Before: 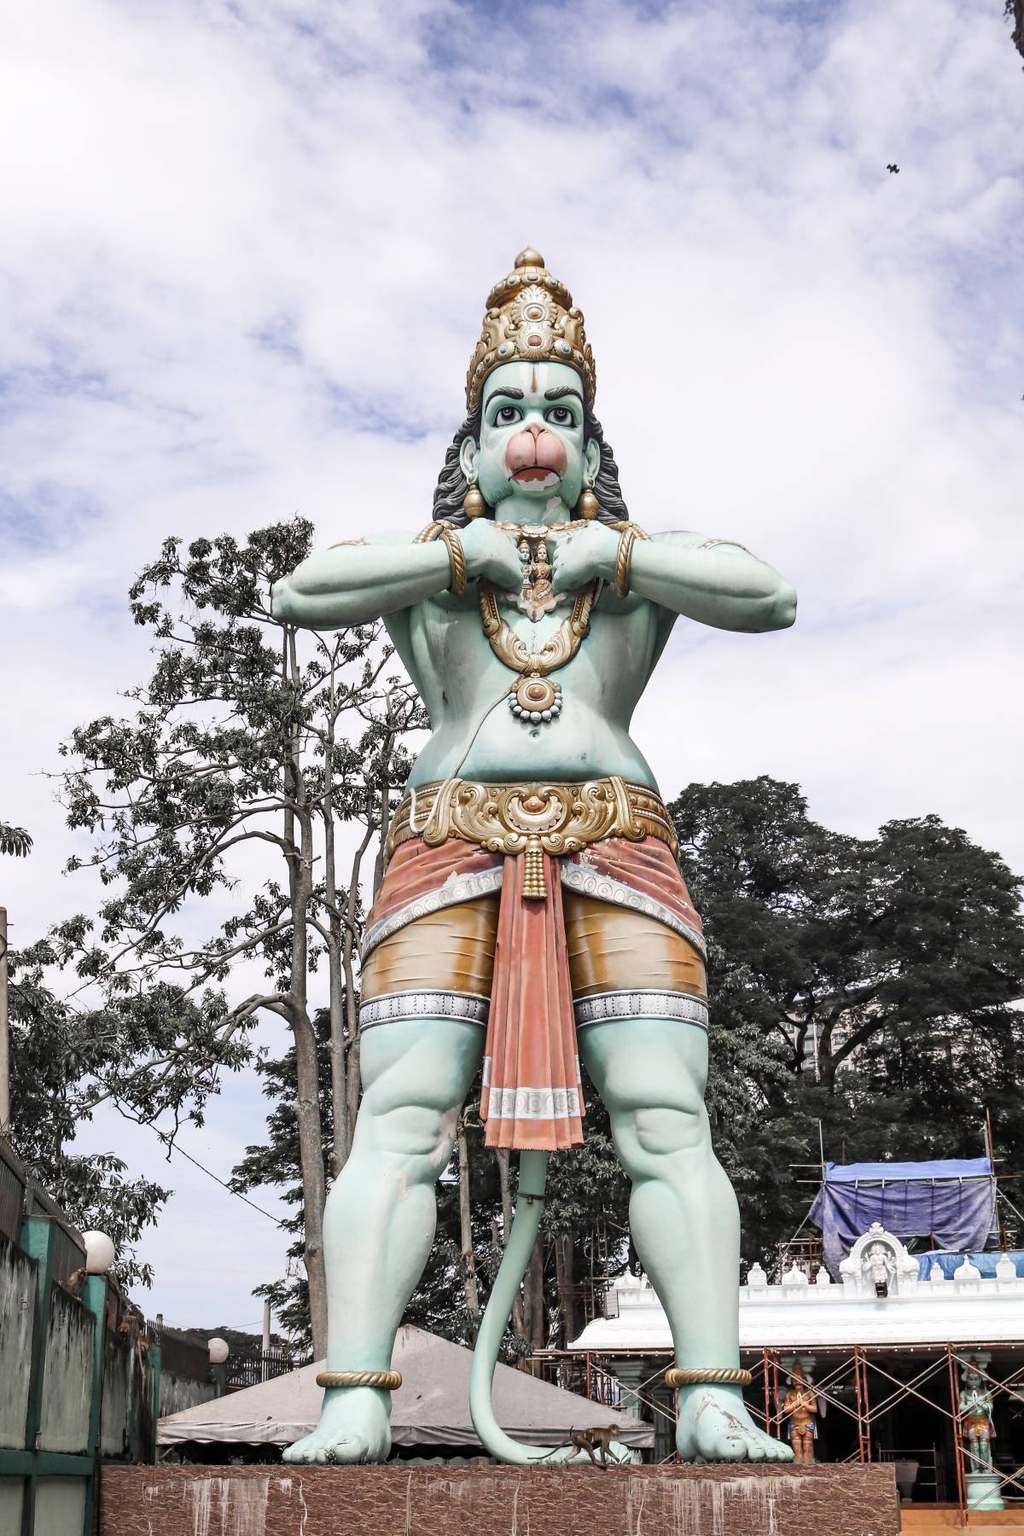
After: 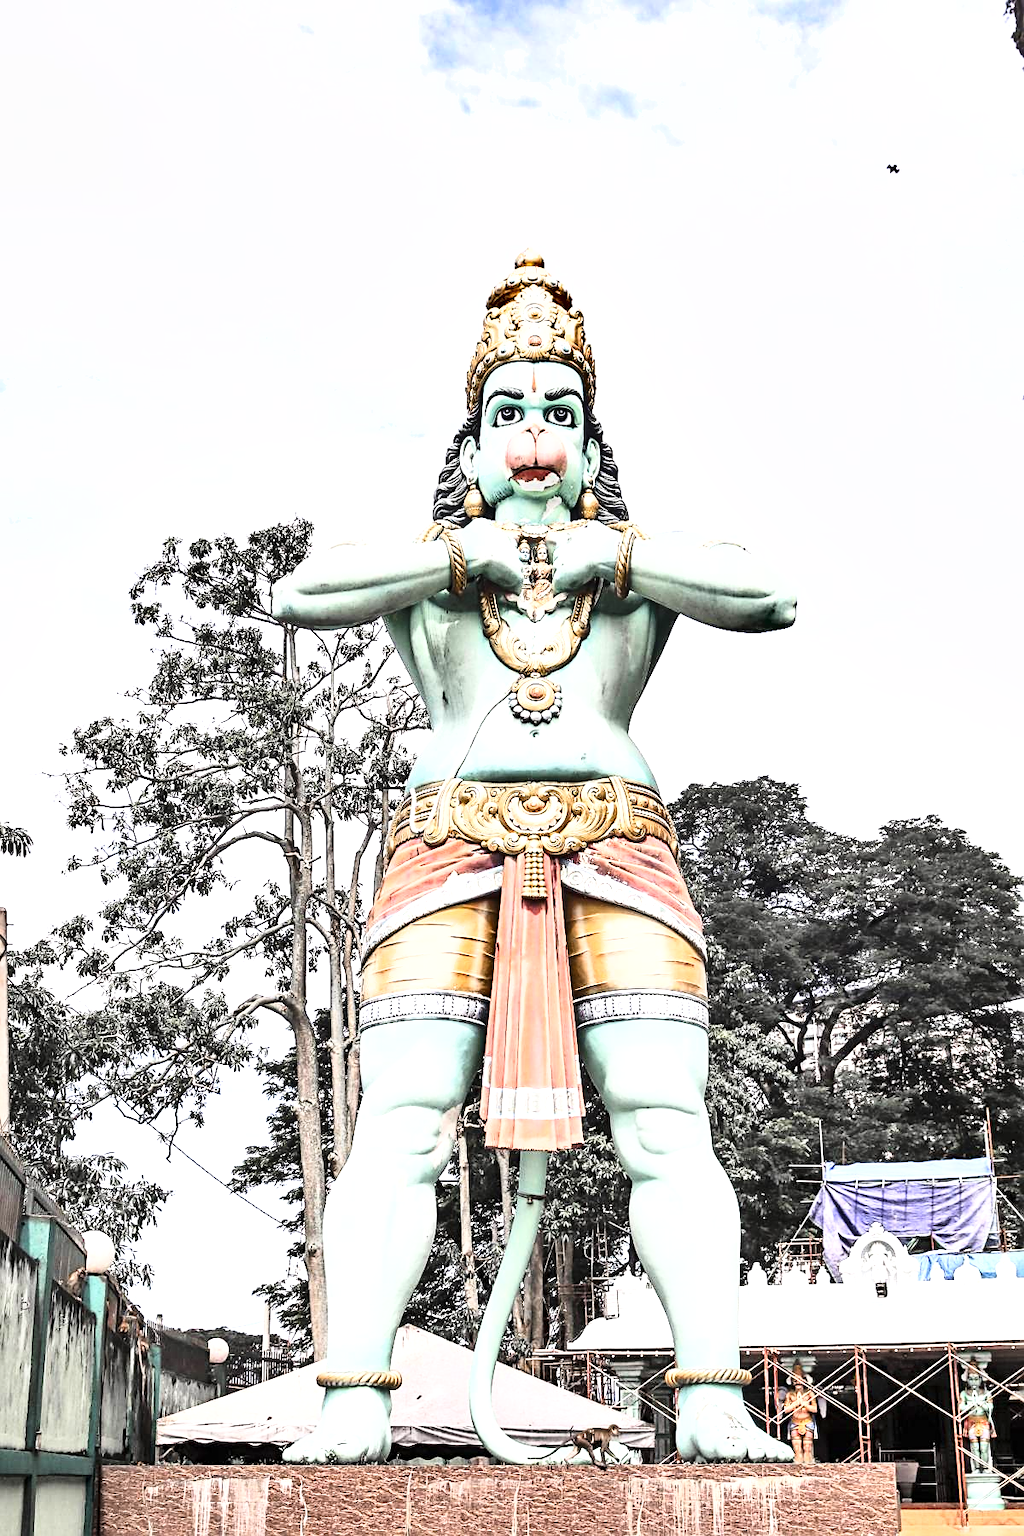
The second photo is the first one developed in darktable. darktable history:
base curve: curves: ch0 [(0, 0) (0.028, 0.03) (0.121, 0.232) (0.46, 0.748) (0.859, 0.968) (1, 1)]
sharpen: on, module defaults
color correction: saturation 0.8
exposure: black level correction 0, exposure 1.125 EV, compensate exposure bias true, compensate highlight preservation false
shadows and highlights: soften with gaussian
